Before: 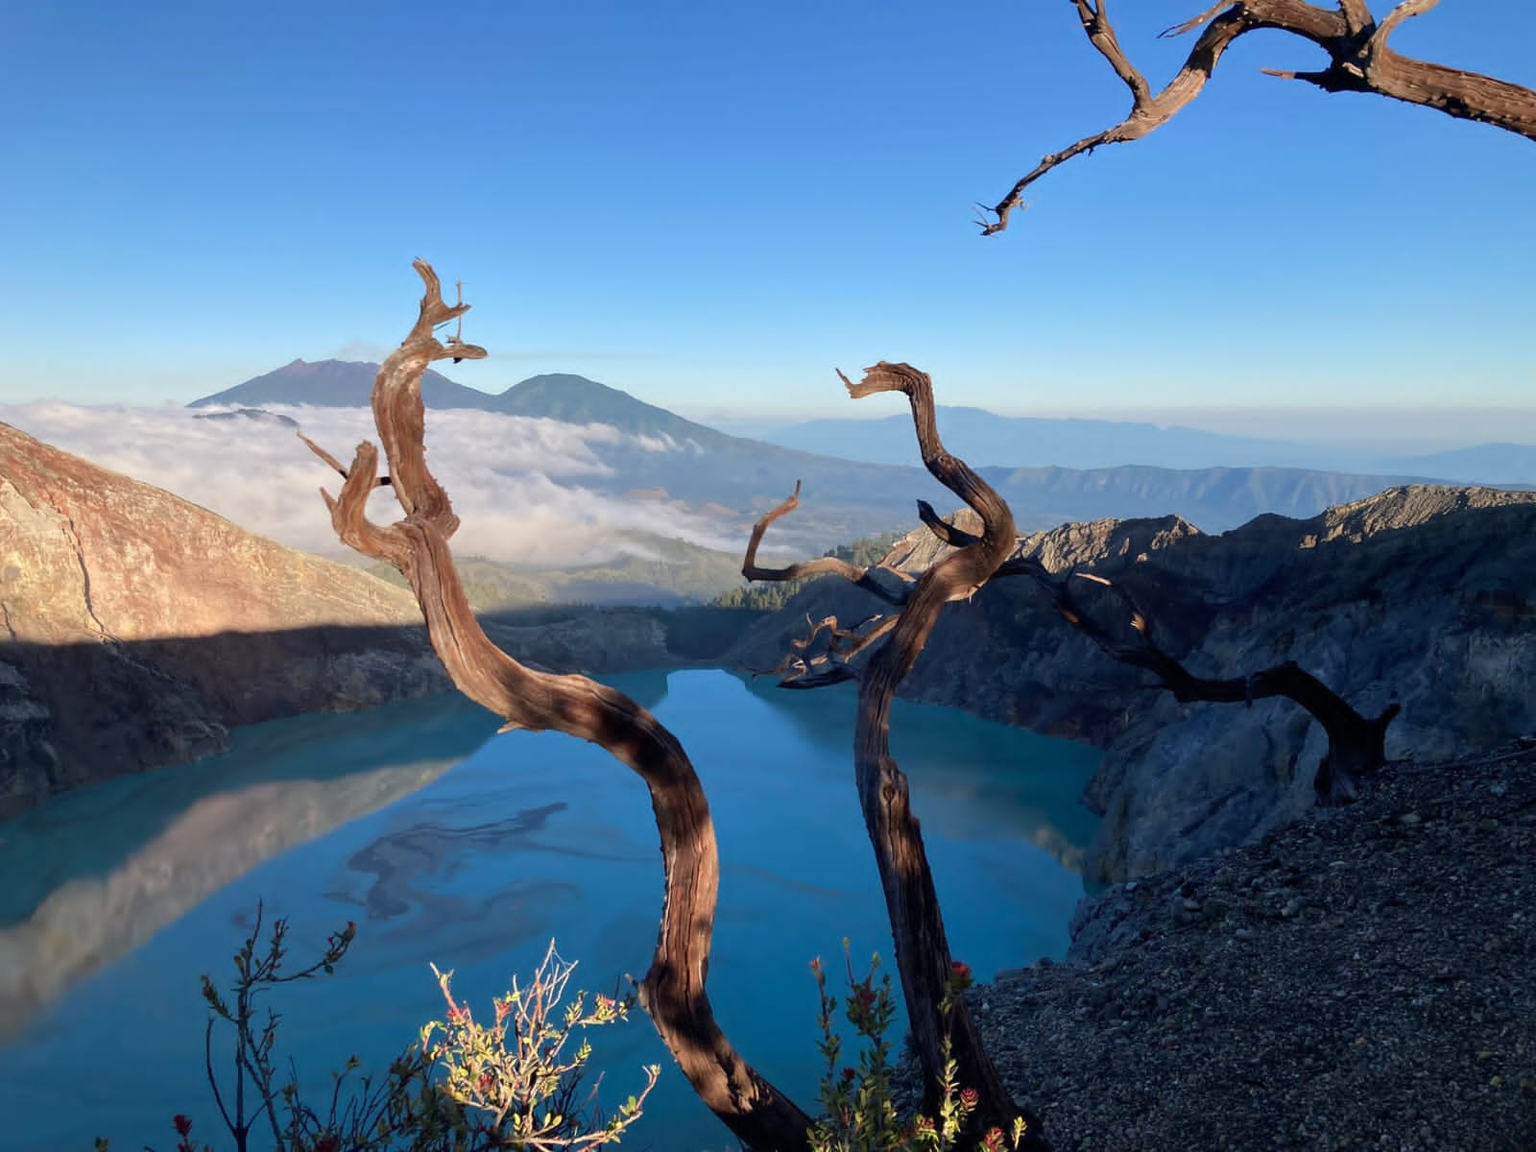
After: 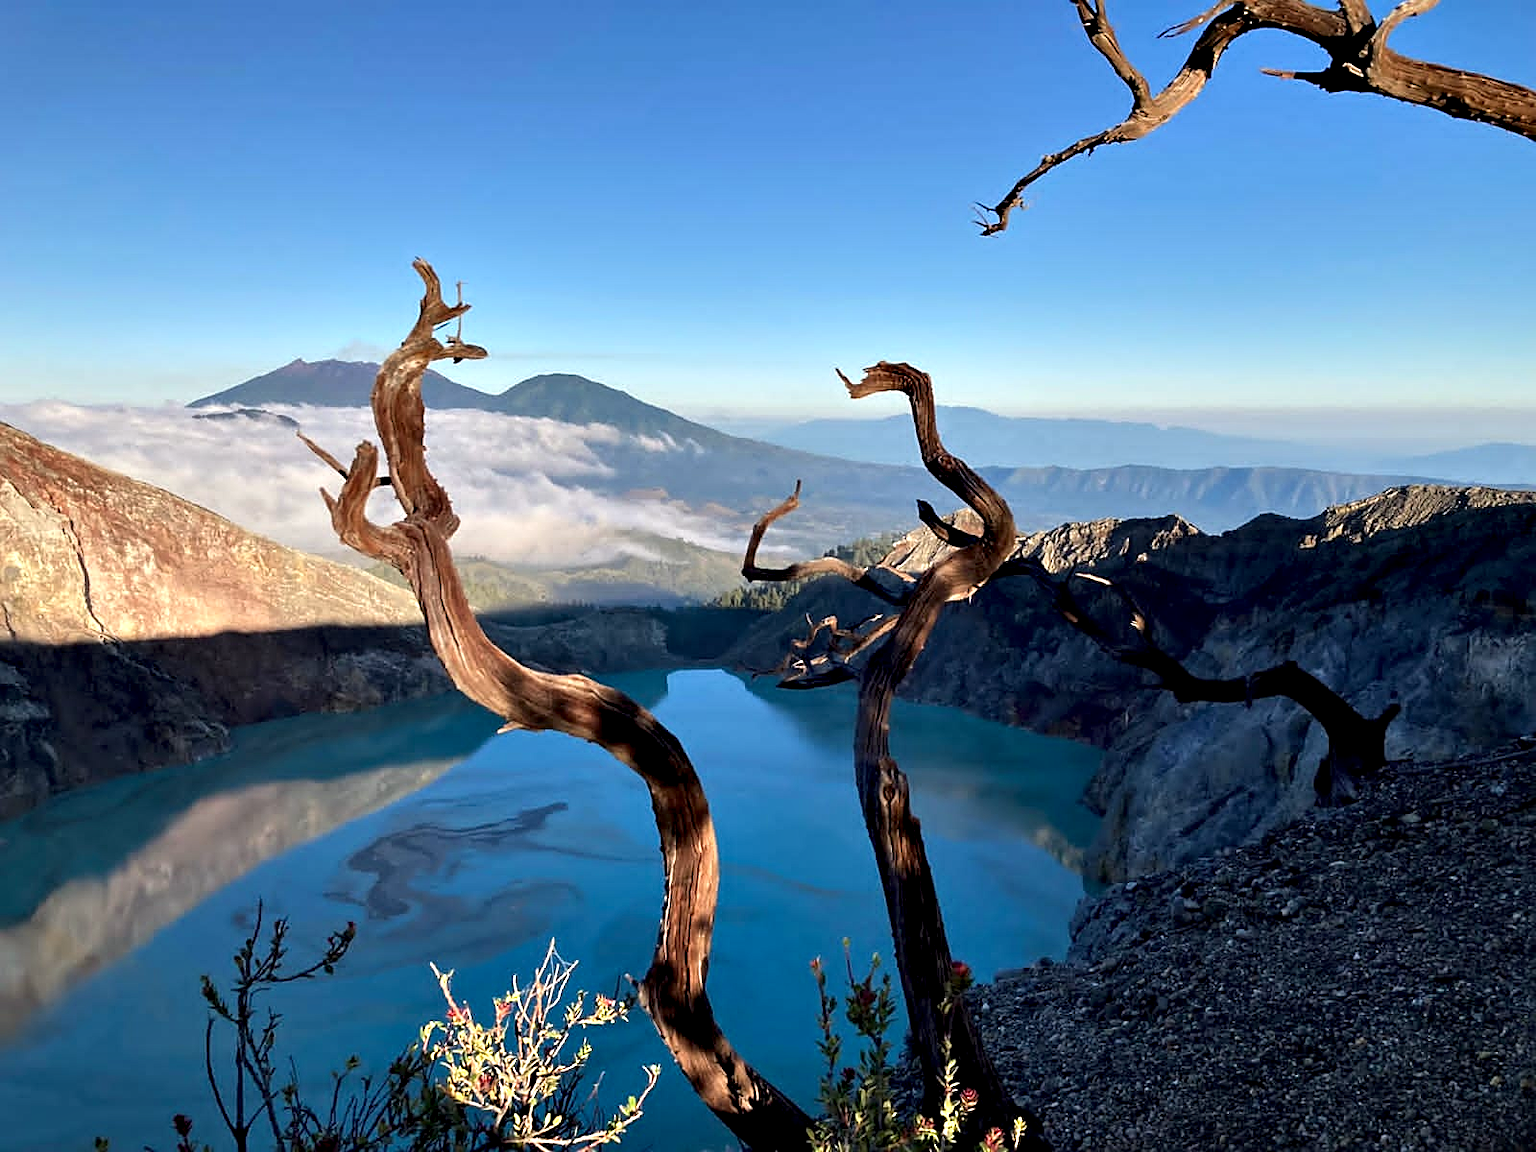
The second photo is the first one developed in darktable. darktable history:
sharpen: on, module defaults
contrast equalizer: octaves 7, y [[0.6 ×6], [0.55 ×6], [0 ×6], [0 ×6], [0 ×6]]
